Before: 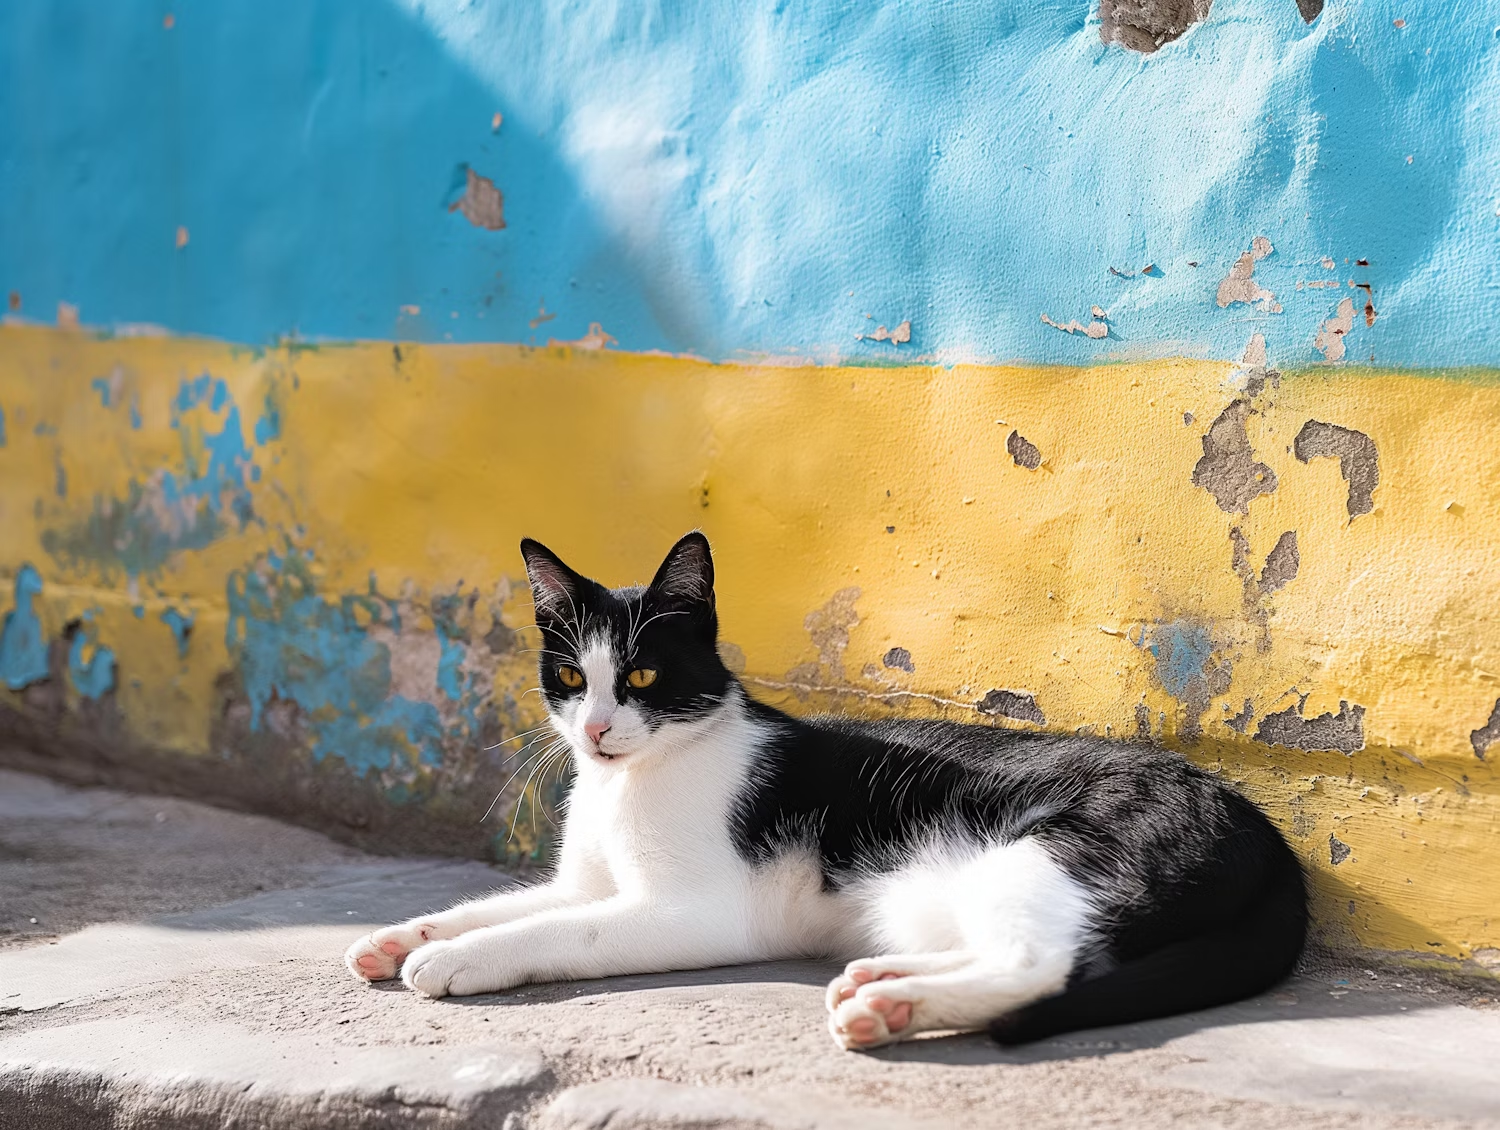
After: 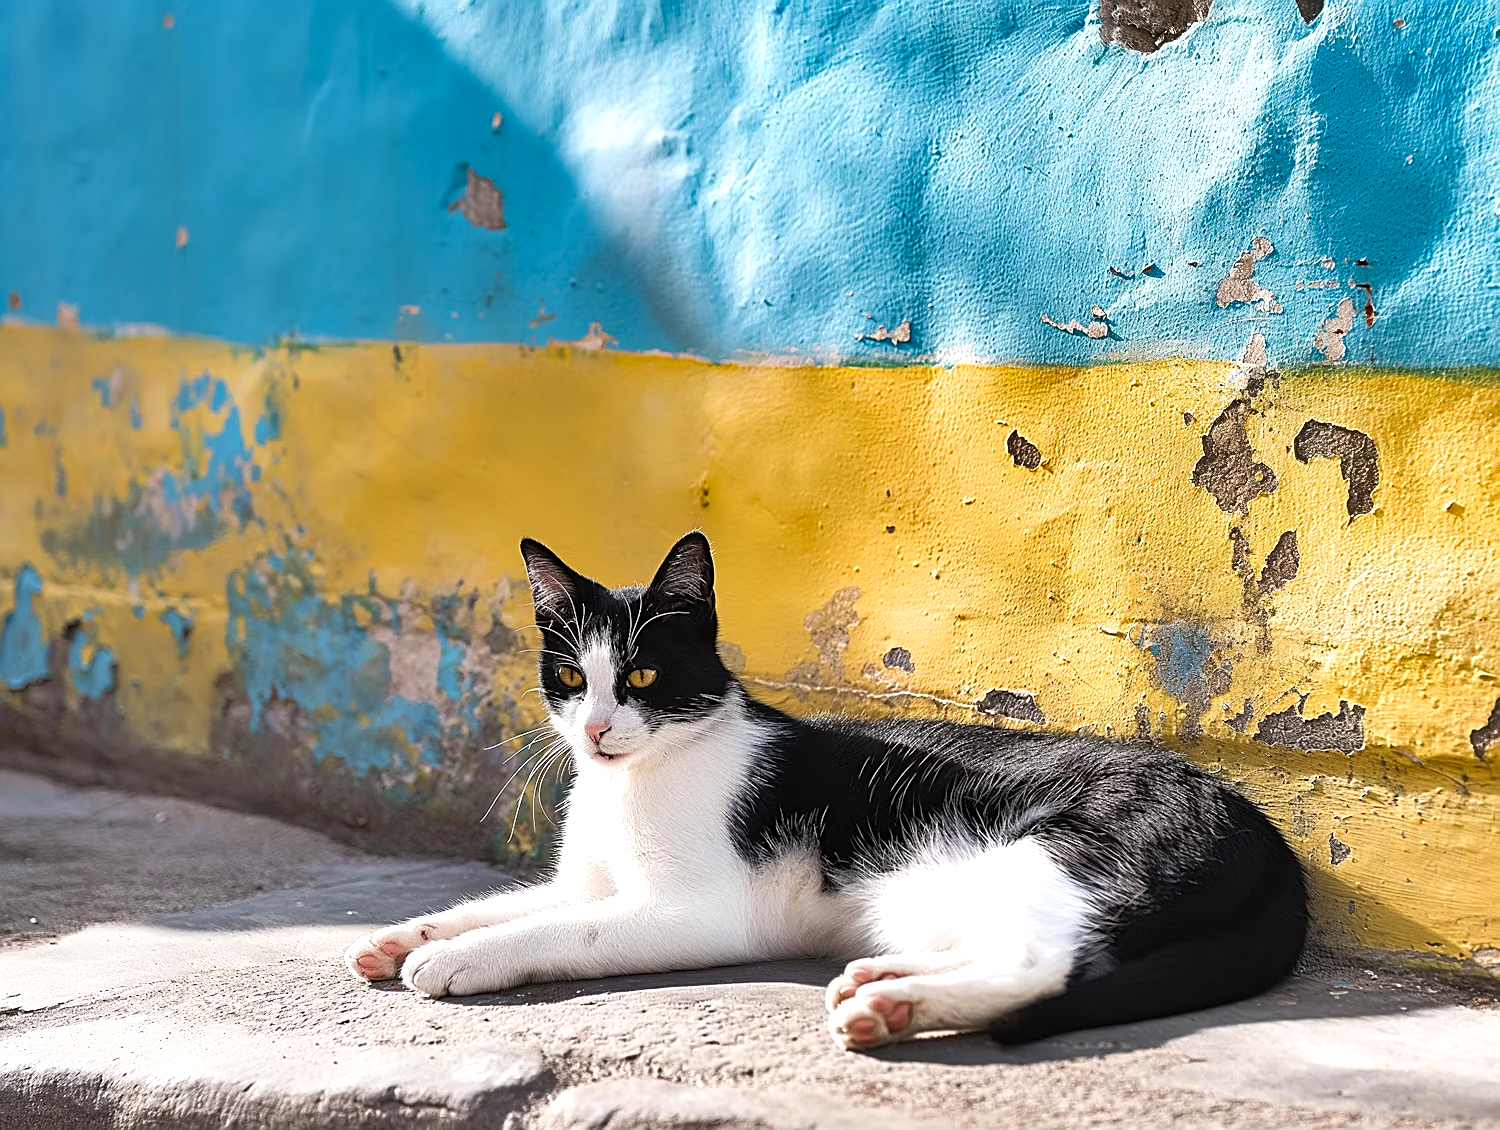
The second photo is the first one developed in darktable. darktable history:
shadows and highlights: radius 118.69, shadows 42.21, highlights -61.56, soften with gaussian
exposure: exposure 0.3 EV, compensate highlight preservation false
sharpen: on, module defaults
